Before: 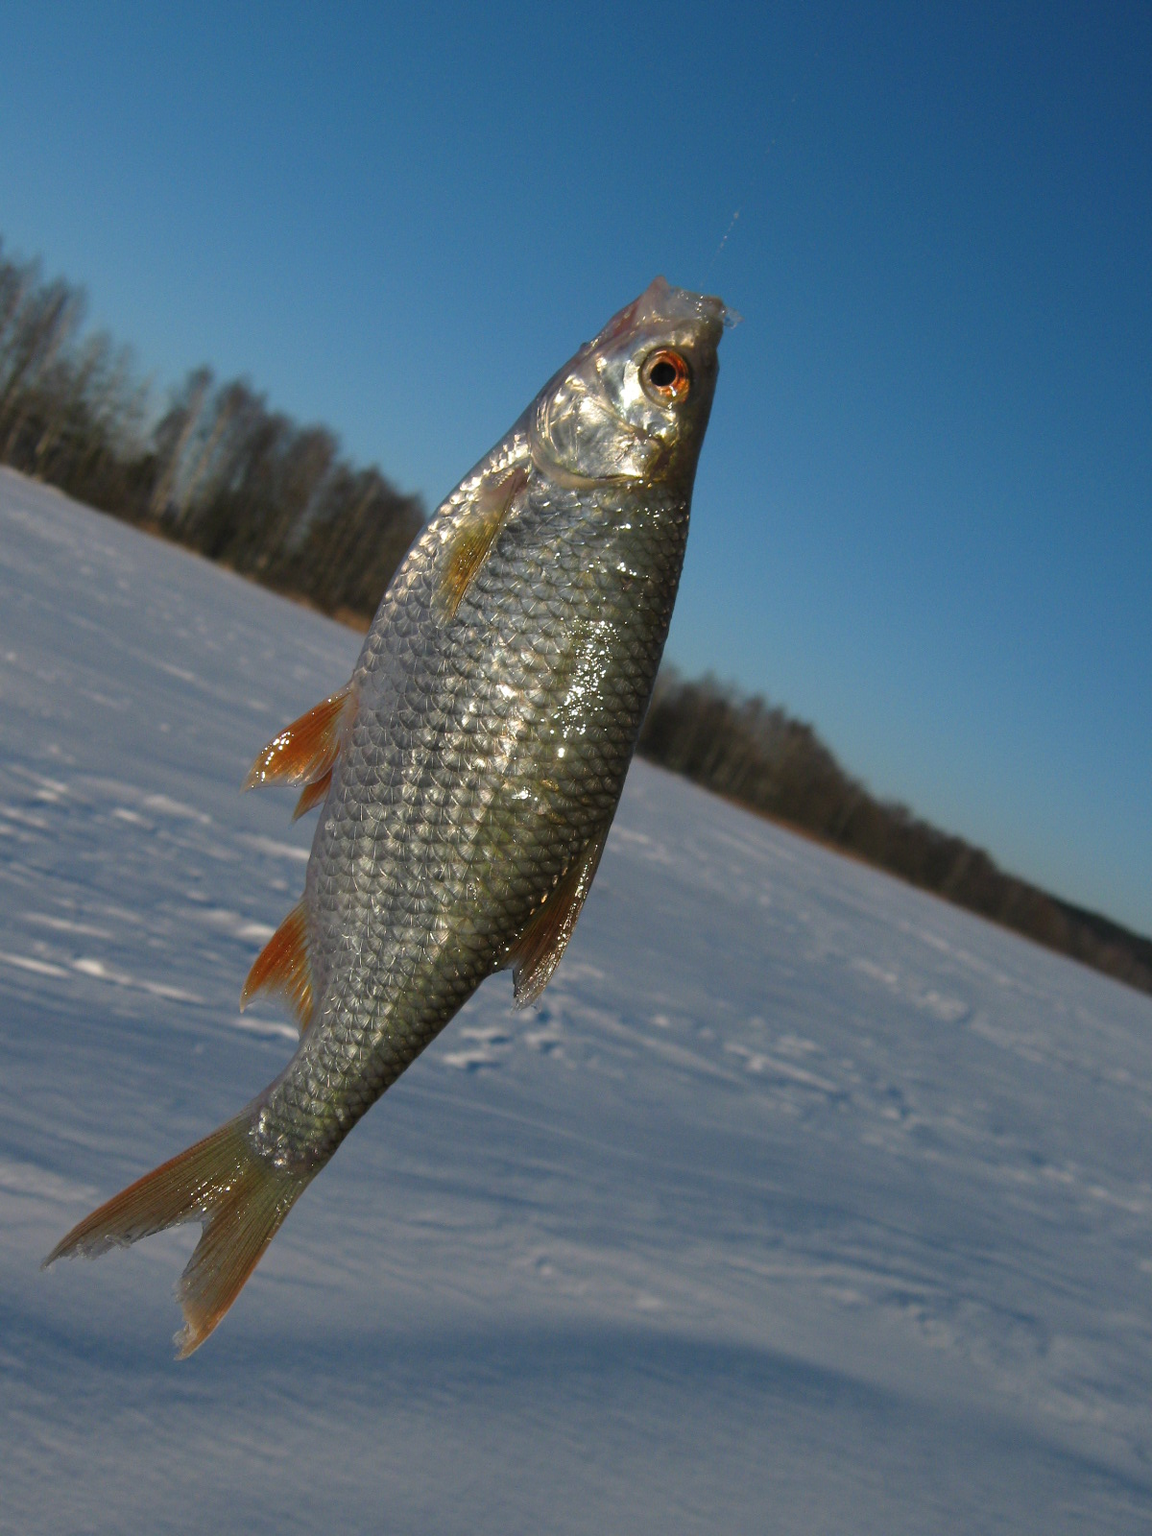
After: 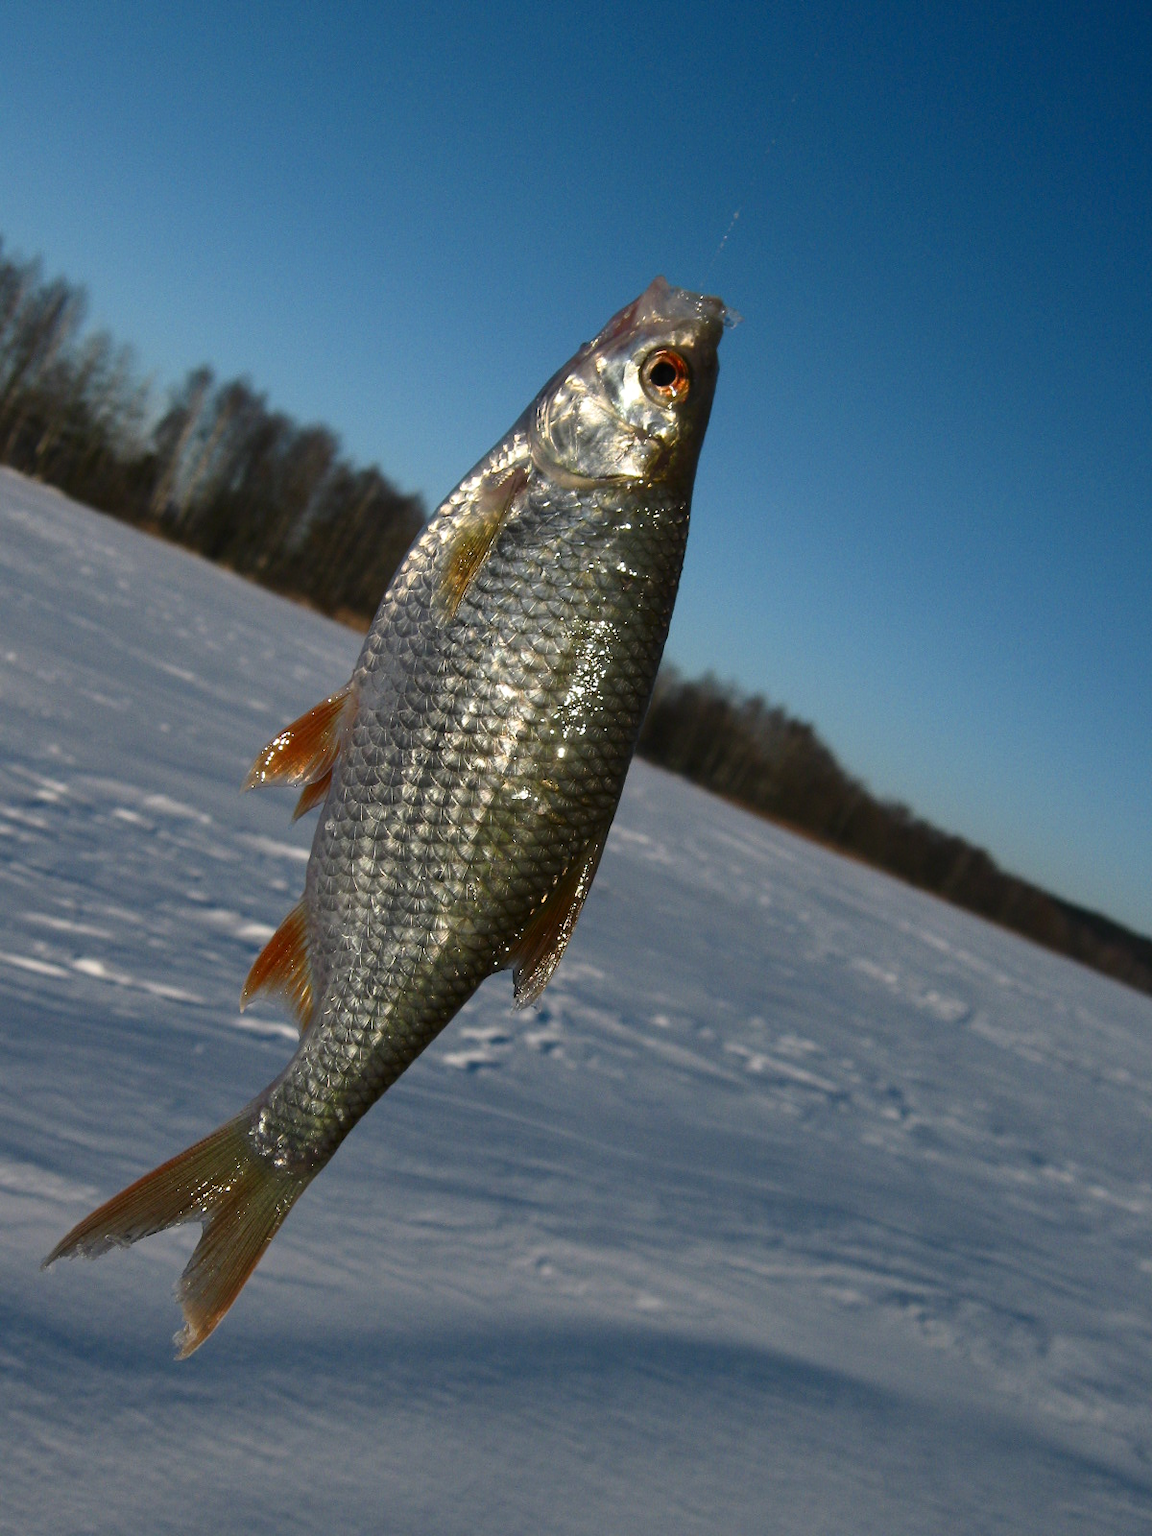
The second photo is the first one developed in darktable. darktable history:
contrast brightness saturation: contrast 0.22
tone equalizer: on, module defaults
